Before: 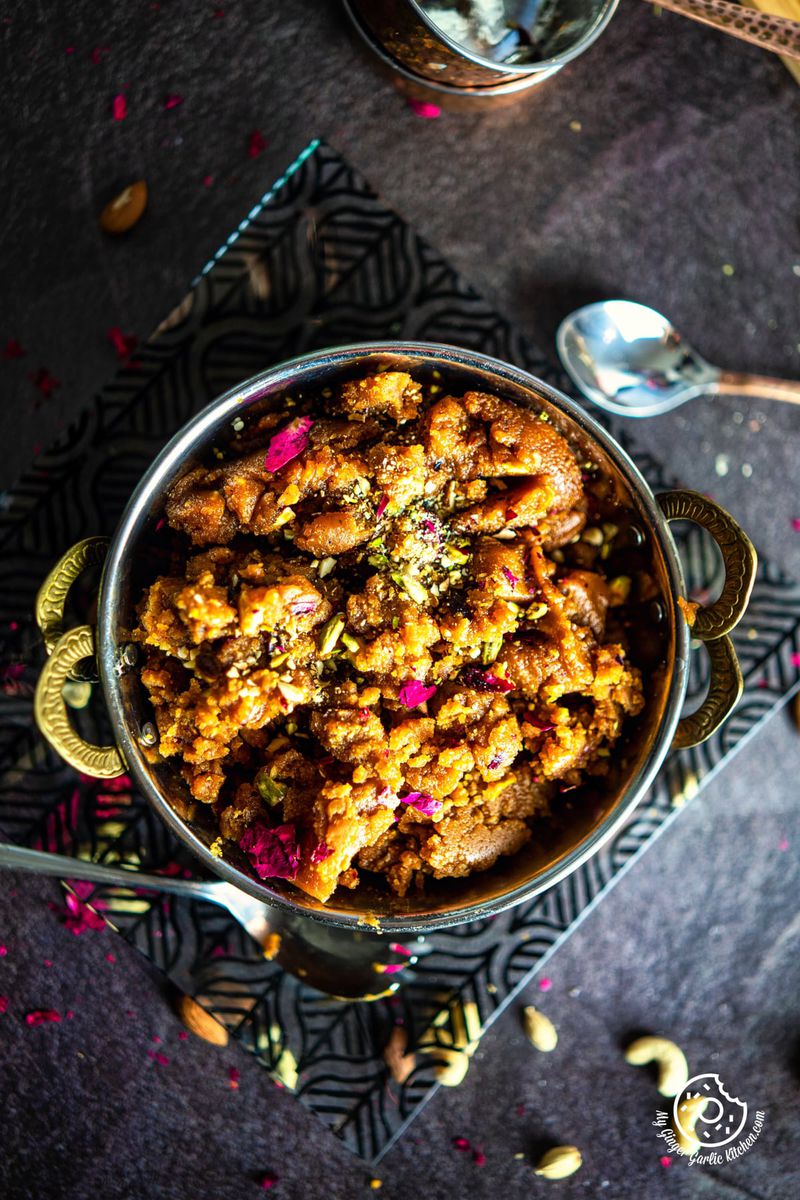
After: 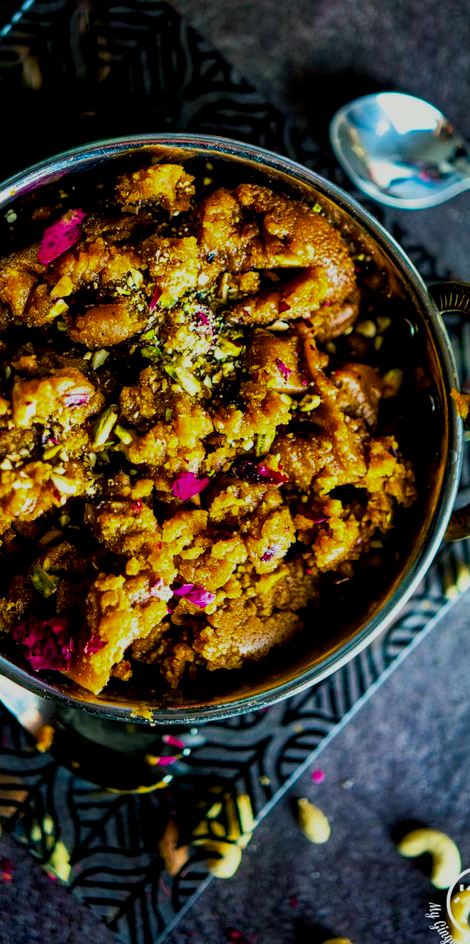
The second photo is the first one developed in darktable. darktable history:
color balance rgb: power › luminance -7.748%, power › chroma 1.107%, power › hue 216.9°, perceptual saturation grading › global saturation 31.111%, global vibrance 23.562%
crop and rotate: left 28.441%, top 17.396%, right 12.758%, bottom 3.935%
exposure: black level correction 0.011, exposure -0.472 EV, compensate exposure bias true, compensate highlight preservation false
